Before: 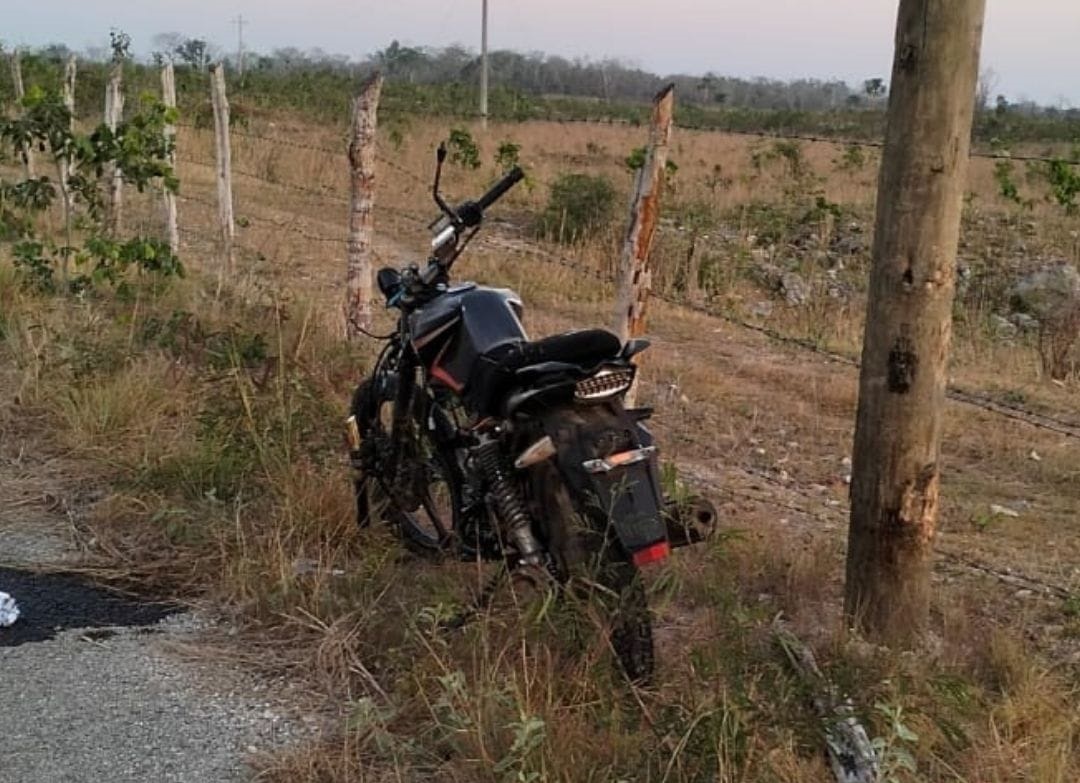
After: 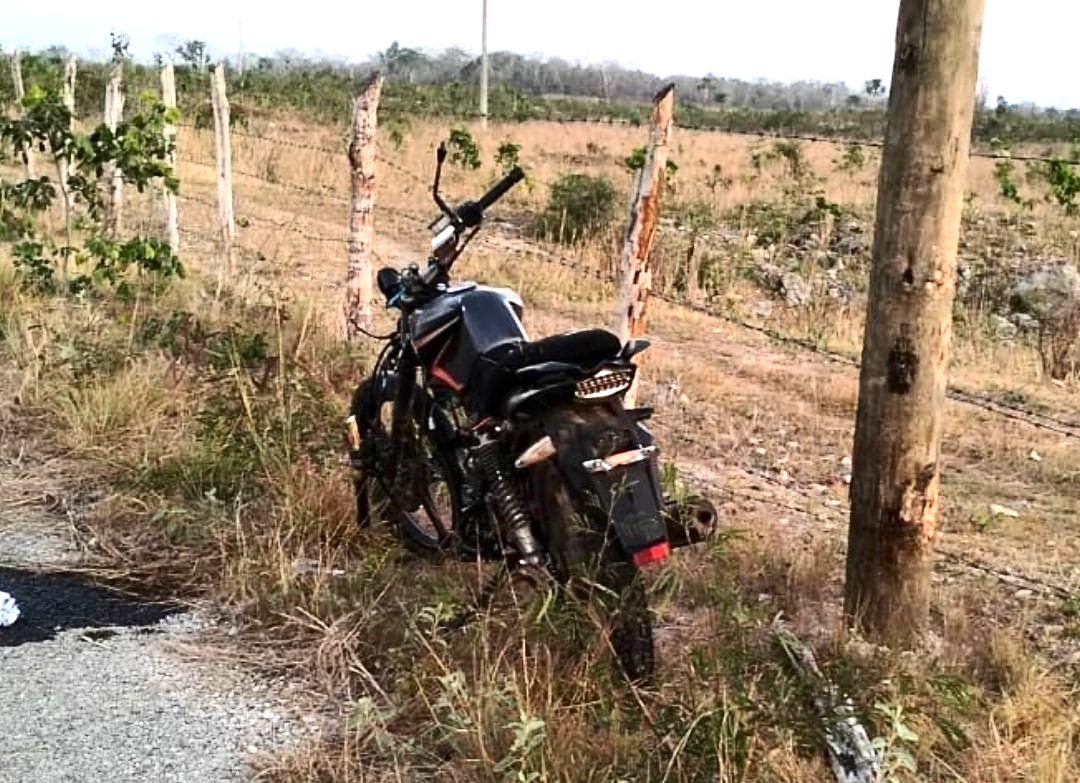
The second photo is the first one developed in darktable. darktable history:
exposure: black level correction 0, exposure 1.105 EV, compensate highlight preservation false
contrast brightness saturation: contrast 0.275
